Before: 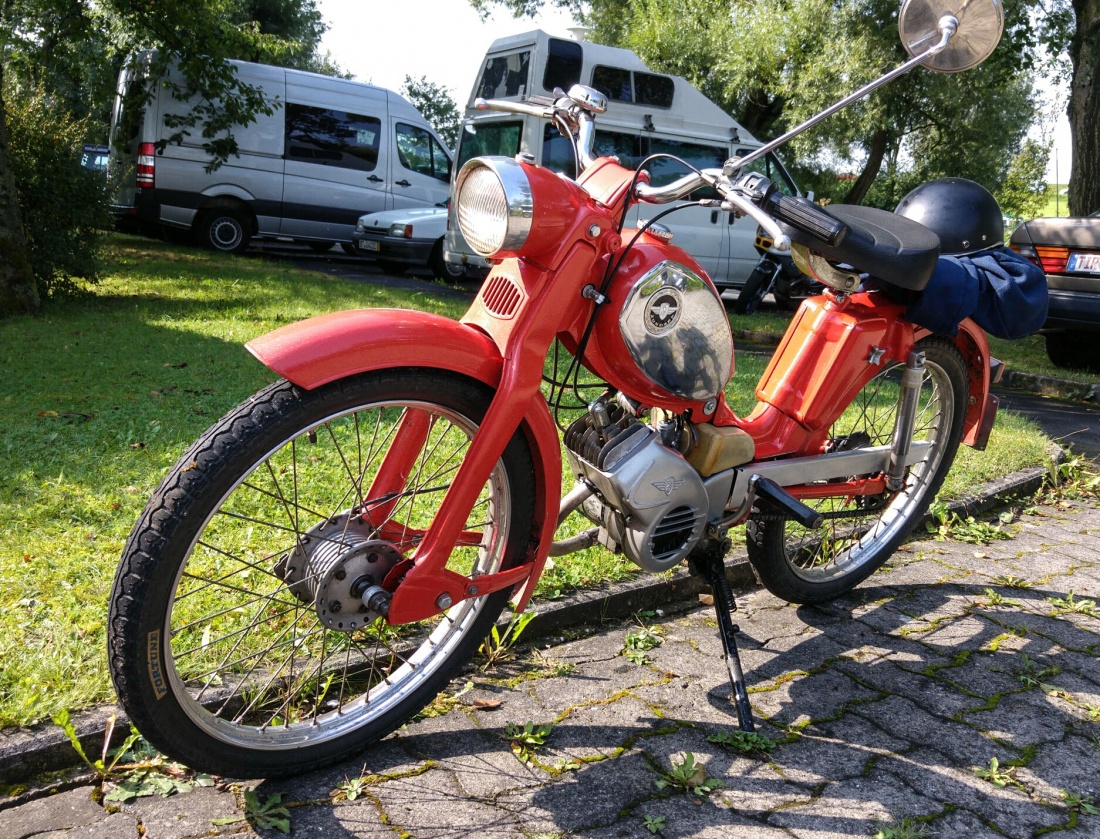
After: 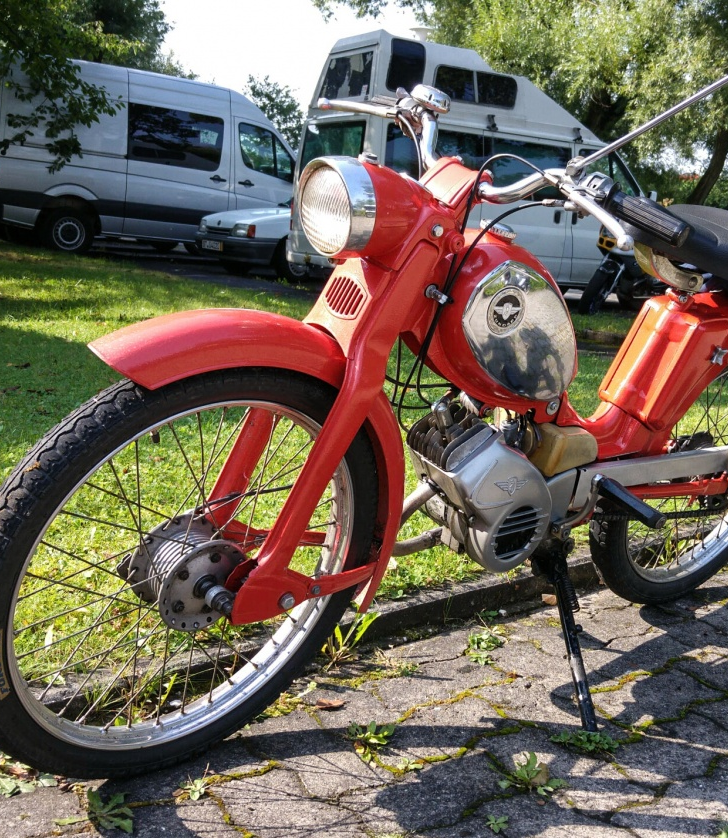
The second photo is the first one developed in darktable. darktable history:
crop and rotate: left 14.336%, right 19.417%
